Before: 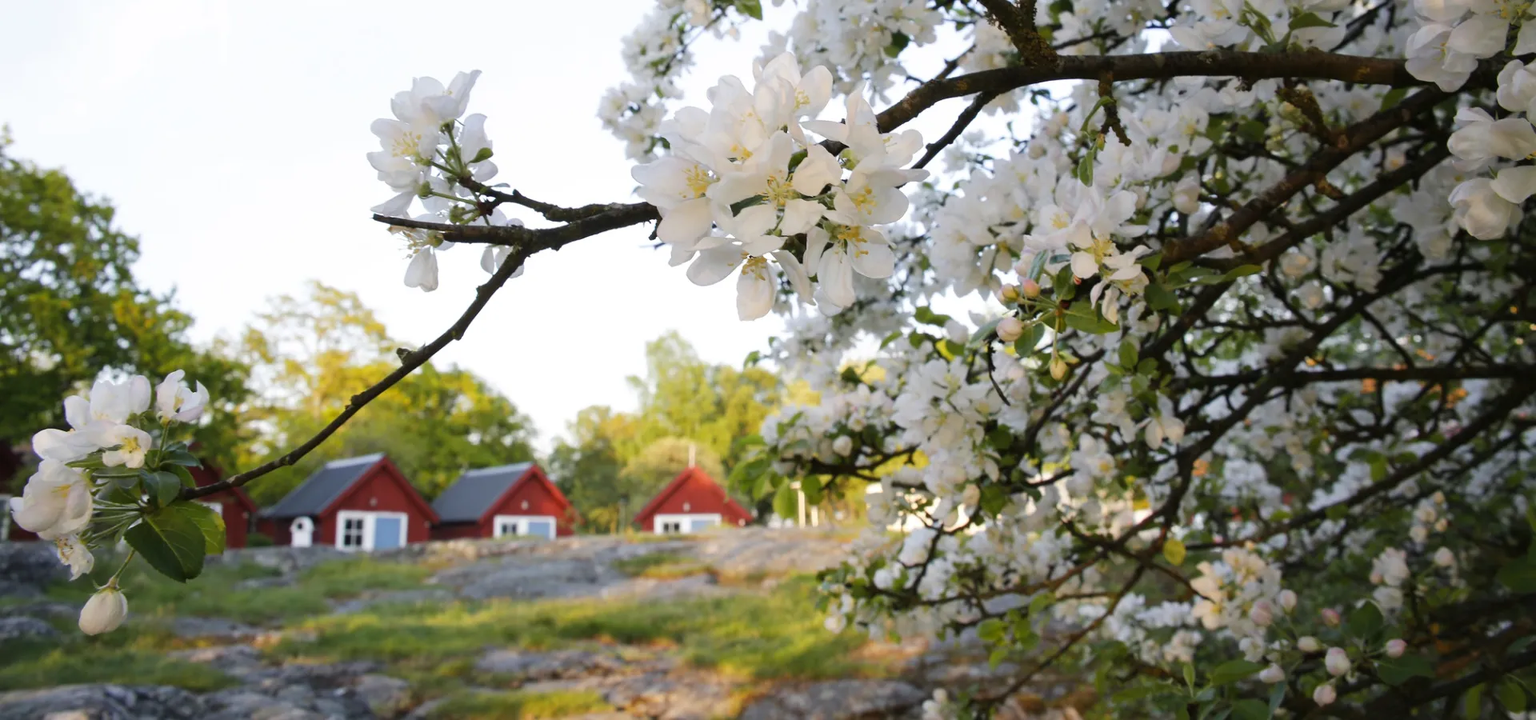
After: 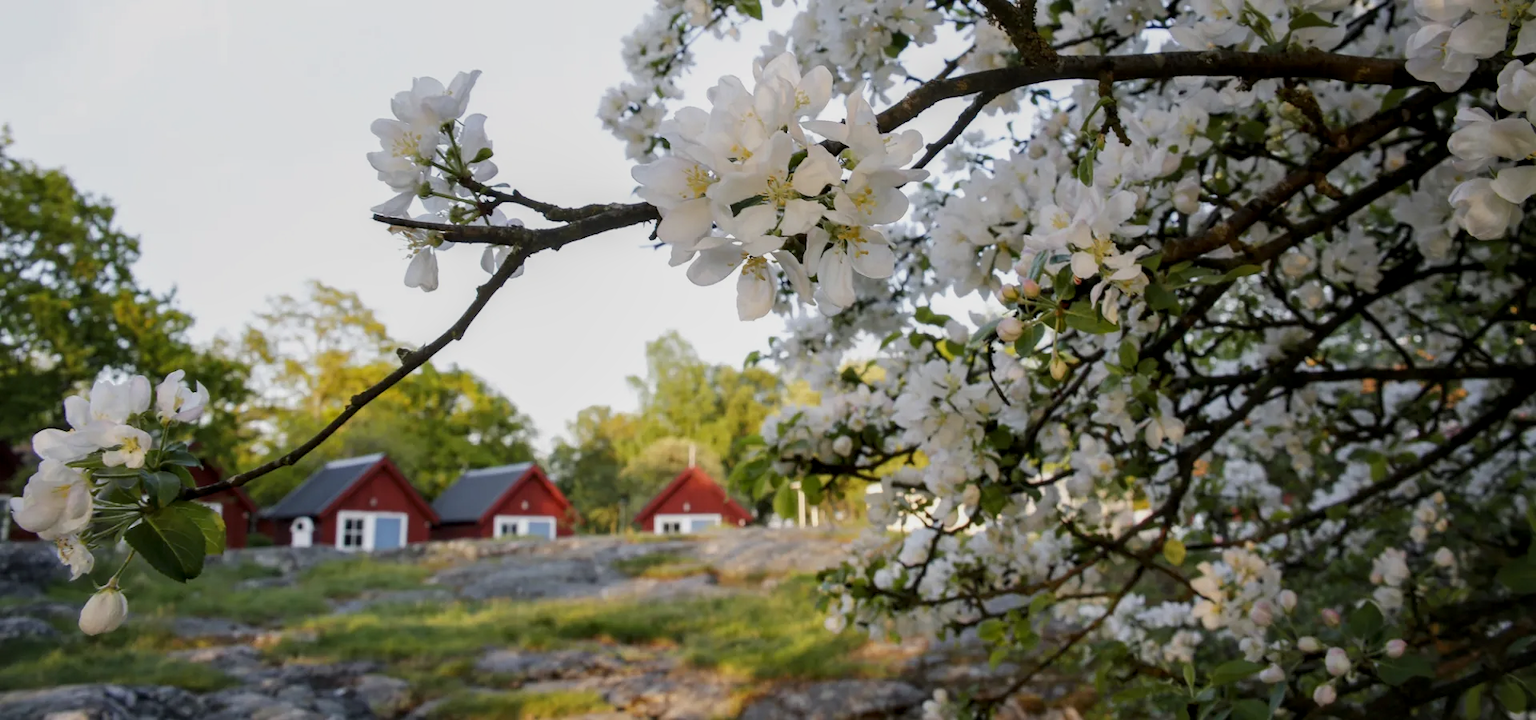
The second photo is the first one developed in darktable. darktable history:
local contrast: detail 130%
exposure: exposure -0.462 EV, compensate highlight preservation false
